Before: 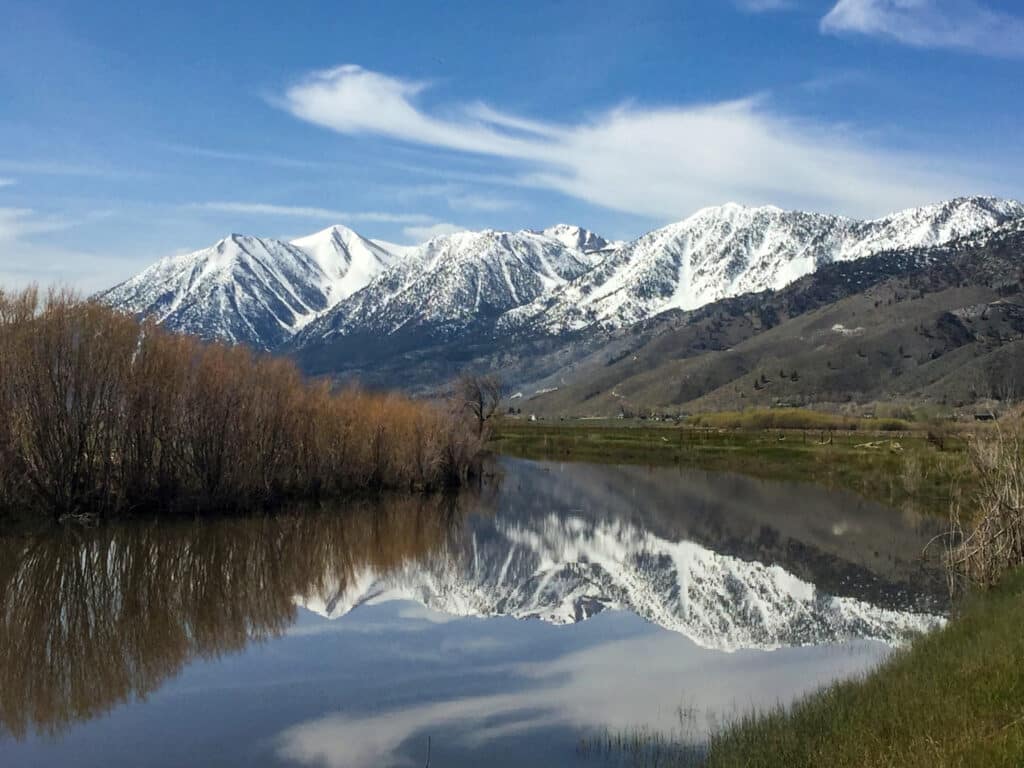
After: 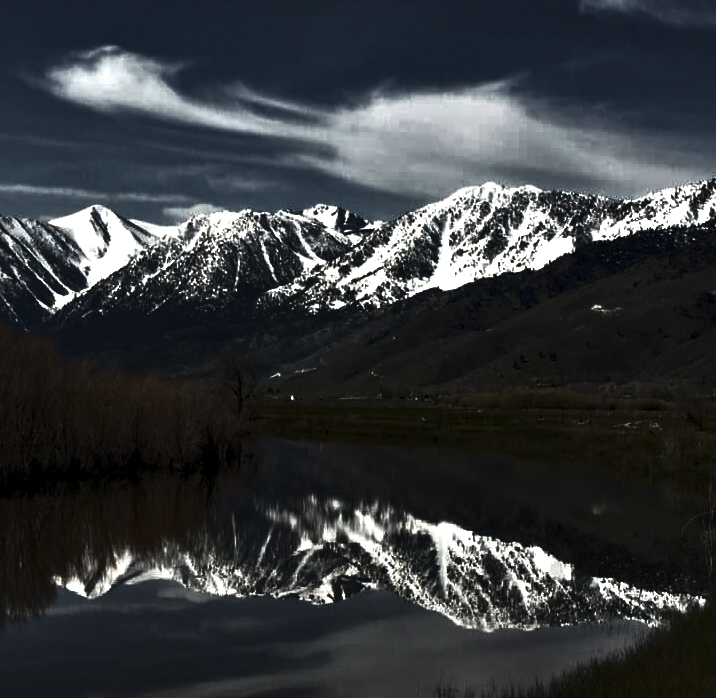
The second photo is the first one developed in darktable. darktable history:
crop and rotate: left 23.56%, top 2.72%, right 6.512%, bottom 6.291%
contrast equalizer: y [[0.6 ×6], [0.55 ×6], [0 ×6], [0 ×6], [0 ×6]]
tone curve: curves: ch0 [(0, 0) (0.765, 0.349) (1, 1)], color space Lab, linked channels, preserve colors none
